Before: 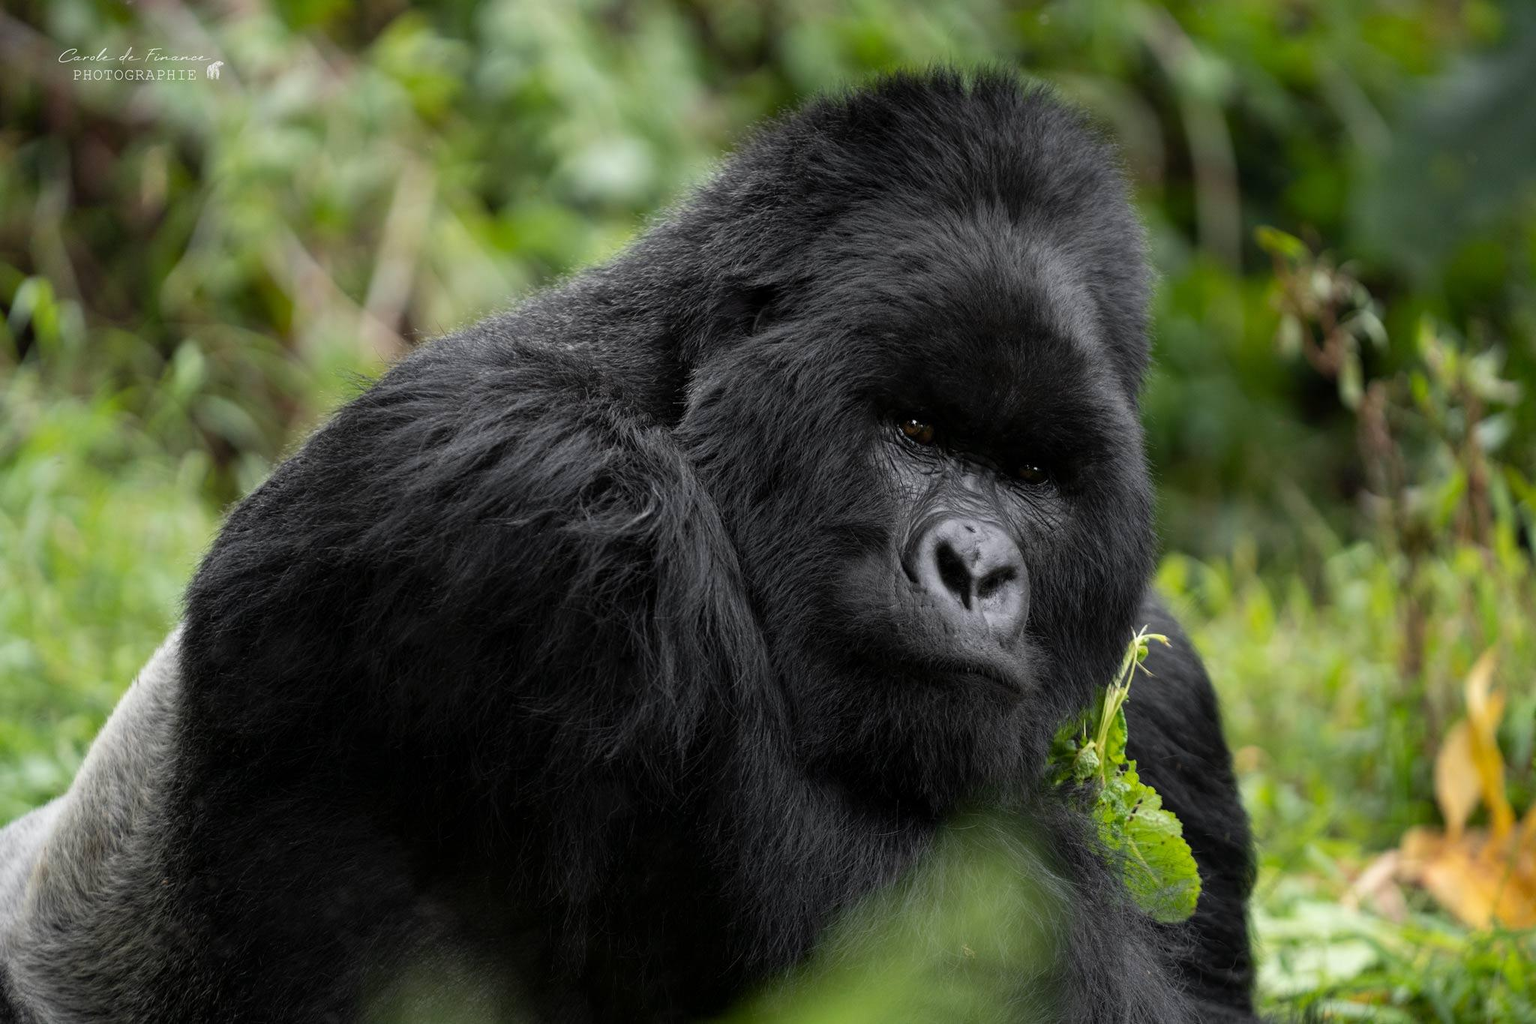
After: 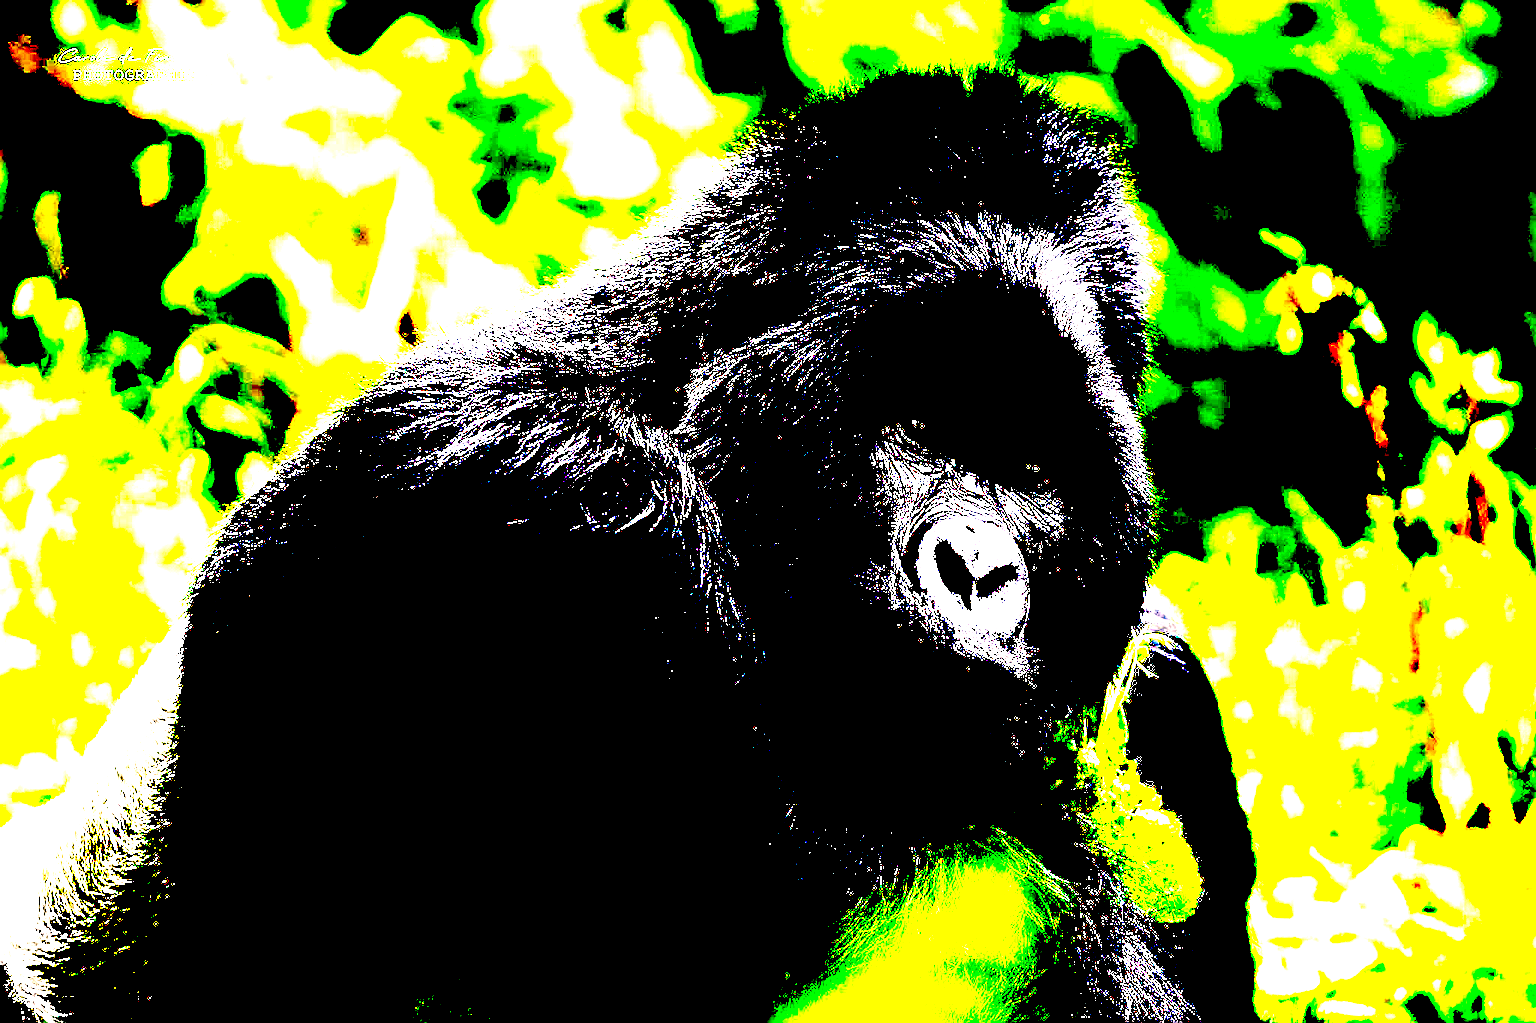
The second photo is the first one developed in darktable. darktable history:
sharpen: on, module defaults
exposure: black level correction 0.1, exposure 3 EV, compensate highlight preservation false
color zones: curves: ch0 [(0, 0.5) (0.143, 0.5) (0.286, 0.5) (0.429, 0.5) (0.571, 0.5) (0.714, 0.476) (0.857, 0.5) (1, 0.5)]; ch2 [(0, 0.5) (0.143, 0.5) (0.286, 0.5) (0.429, 0.5) (0.571, 0.5) (0.714, 0.487) (0.857, 0.5) (1, 0.5)]
color correction: highlights a* 17.88, highlights b* 18.79
